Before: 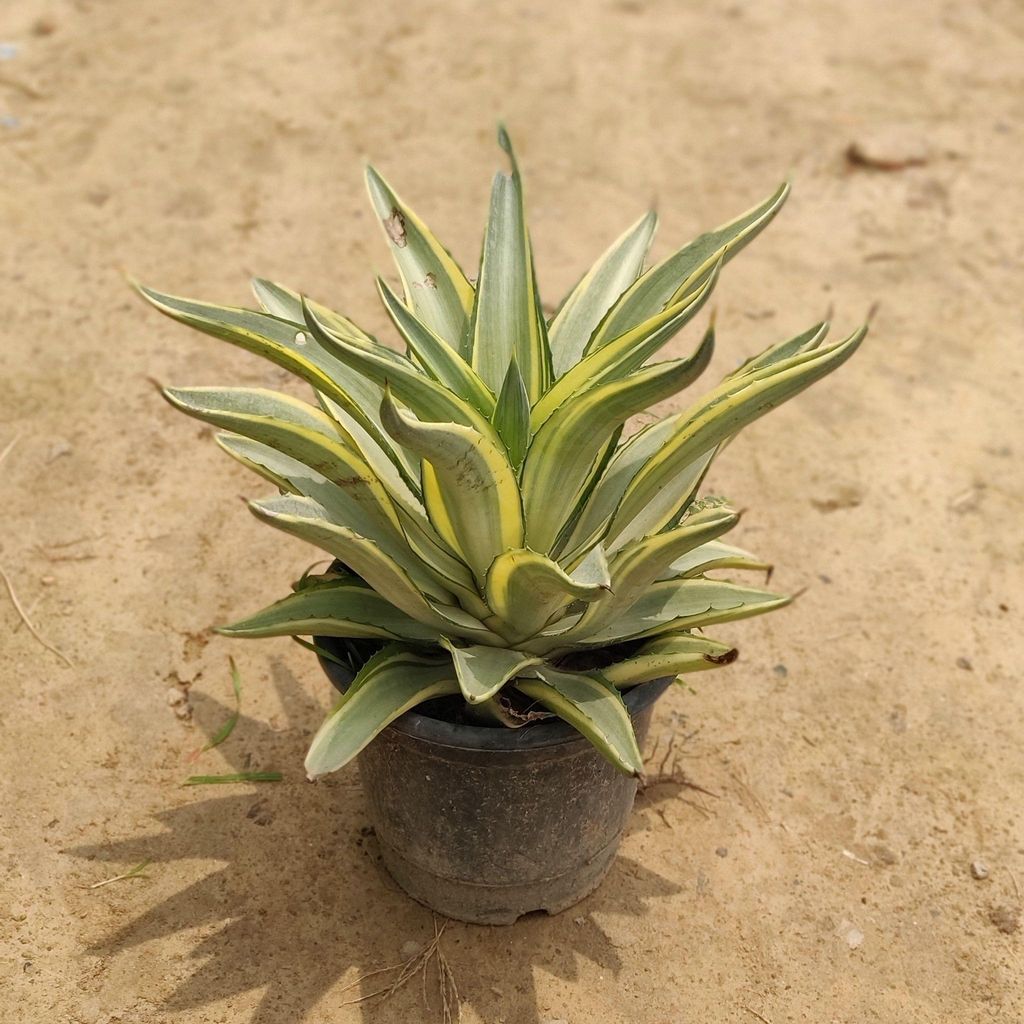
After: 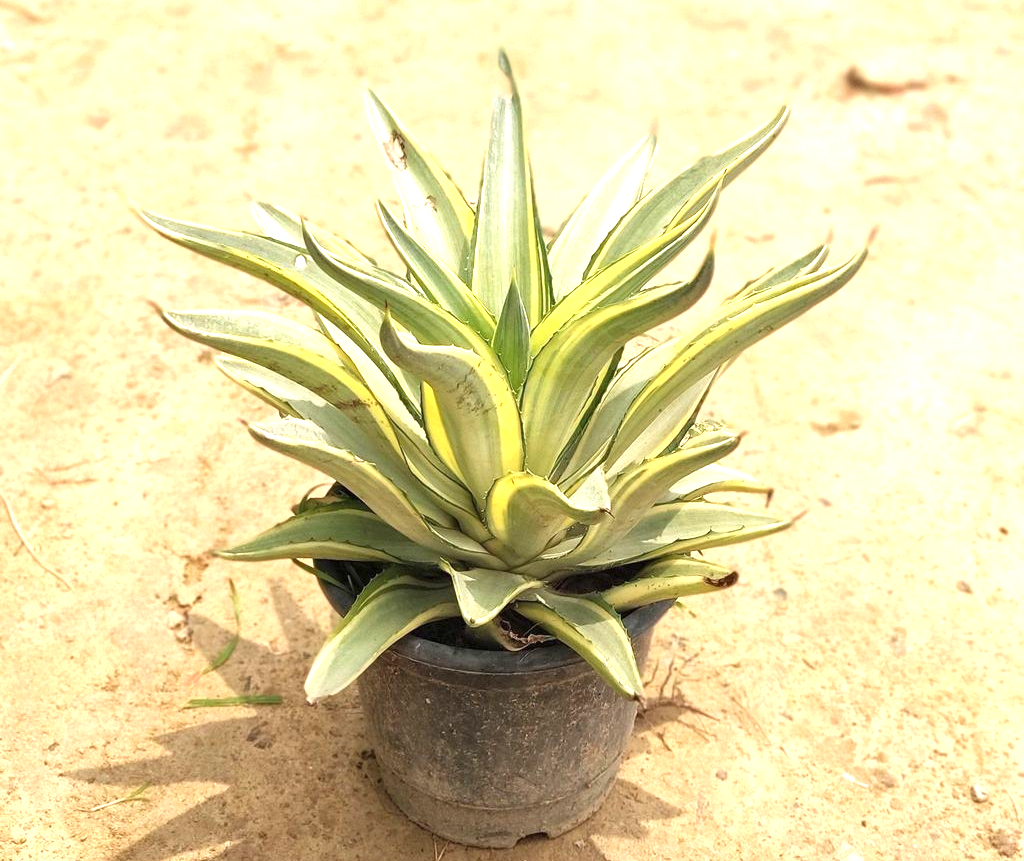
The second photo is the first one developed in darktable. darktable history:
contrast brightness saturation: saturation -0.031
exposure: black level correction 0, exposure 1.2 EV, compensate highlight preservation false
crop: top 7.584%, bottom 8.324%
